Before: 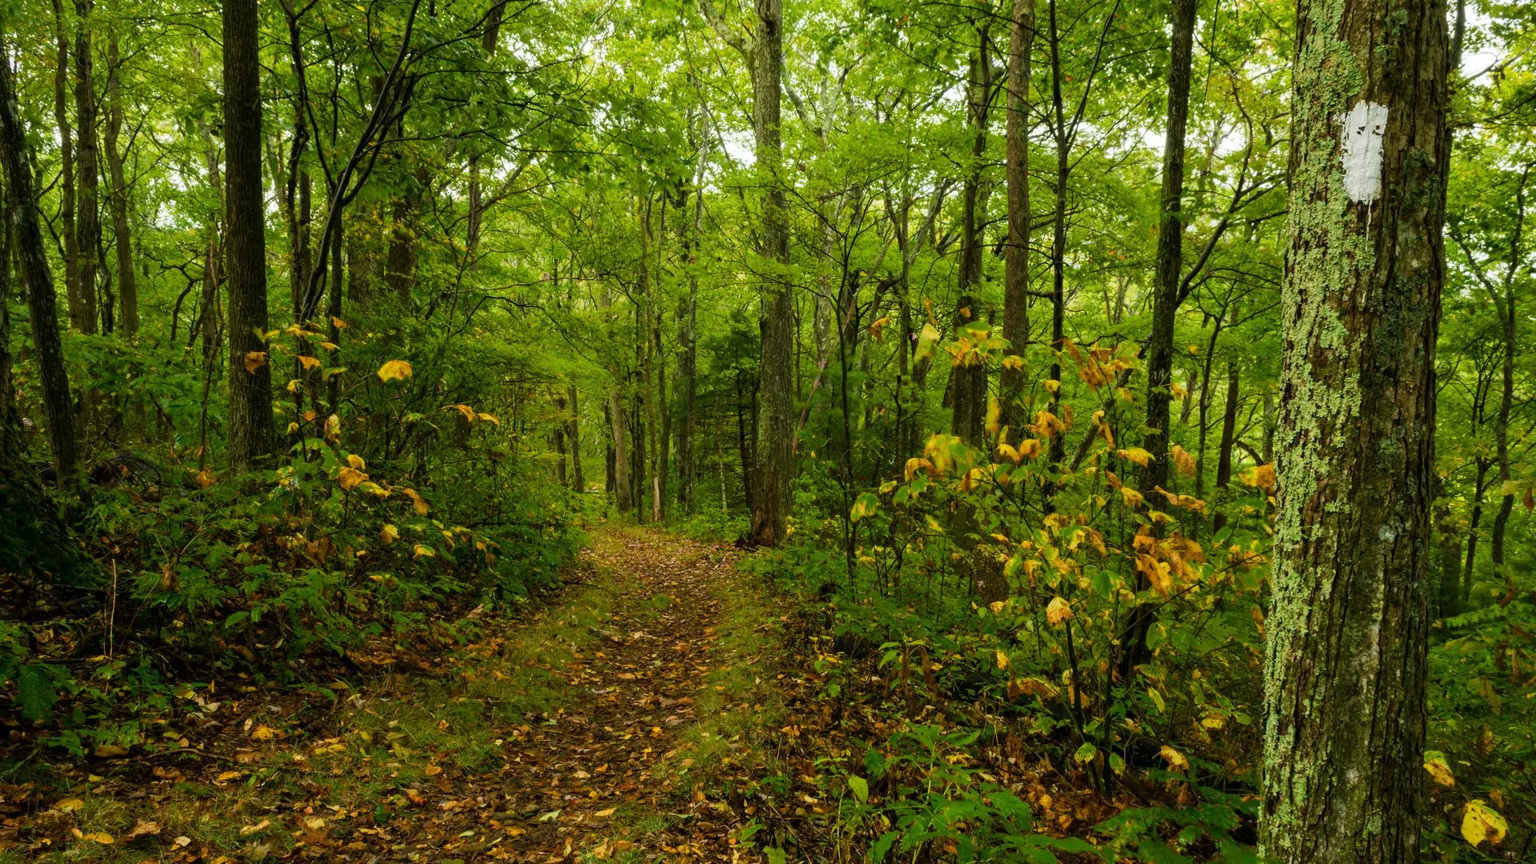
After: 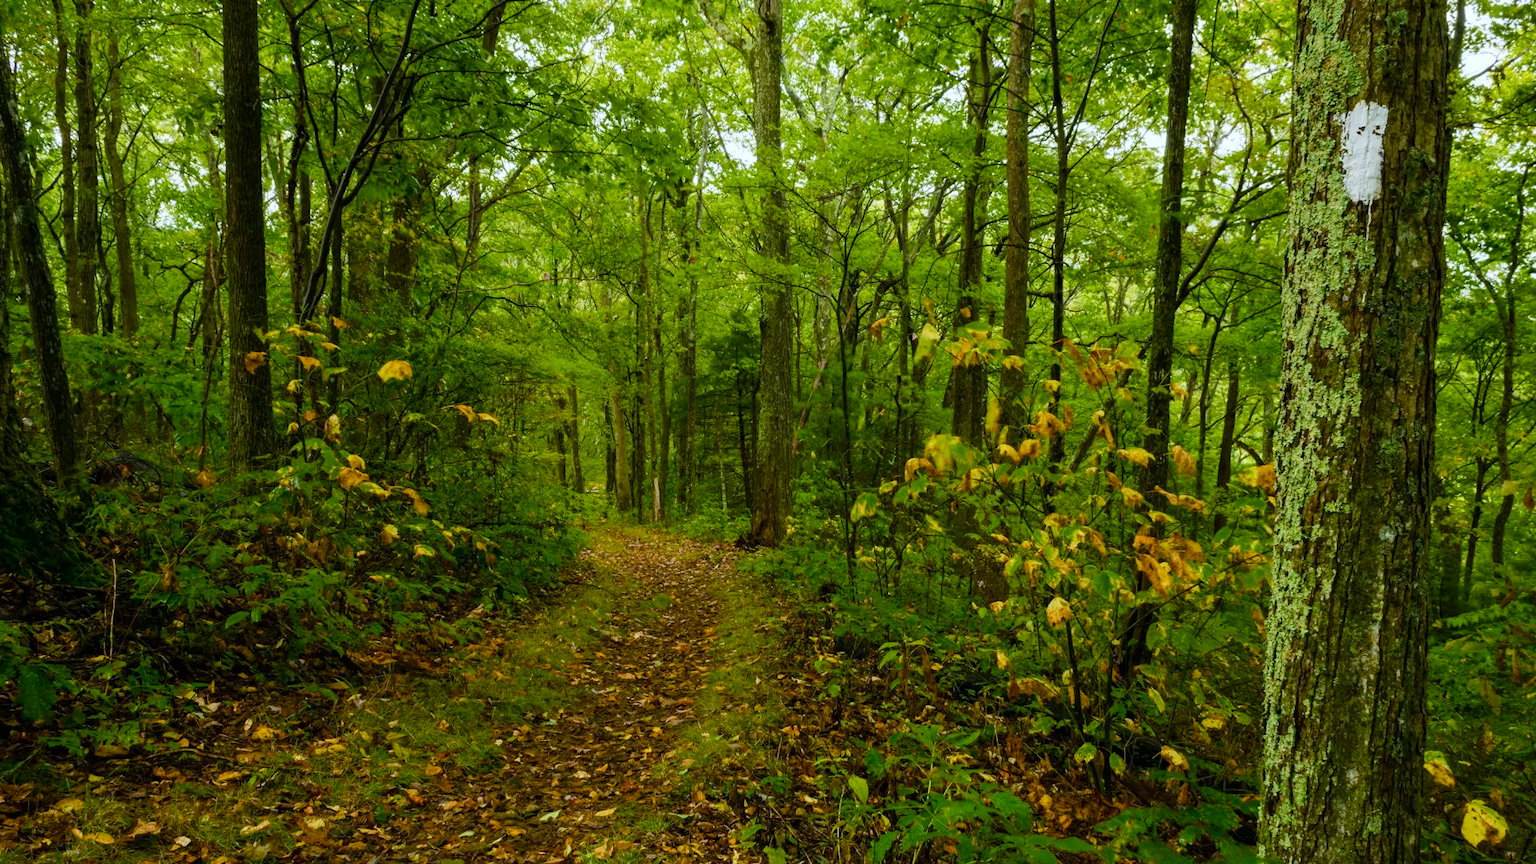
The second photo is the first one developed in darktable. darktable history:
color balance rgb: perceptual saturation grading › global saturation 20%, perceptual saturation grading › highlights -25%, perceptual saturation grading › shadows 25%
white balance: red 0.954, blue 1.079
